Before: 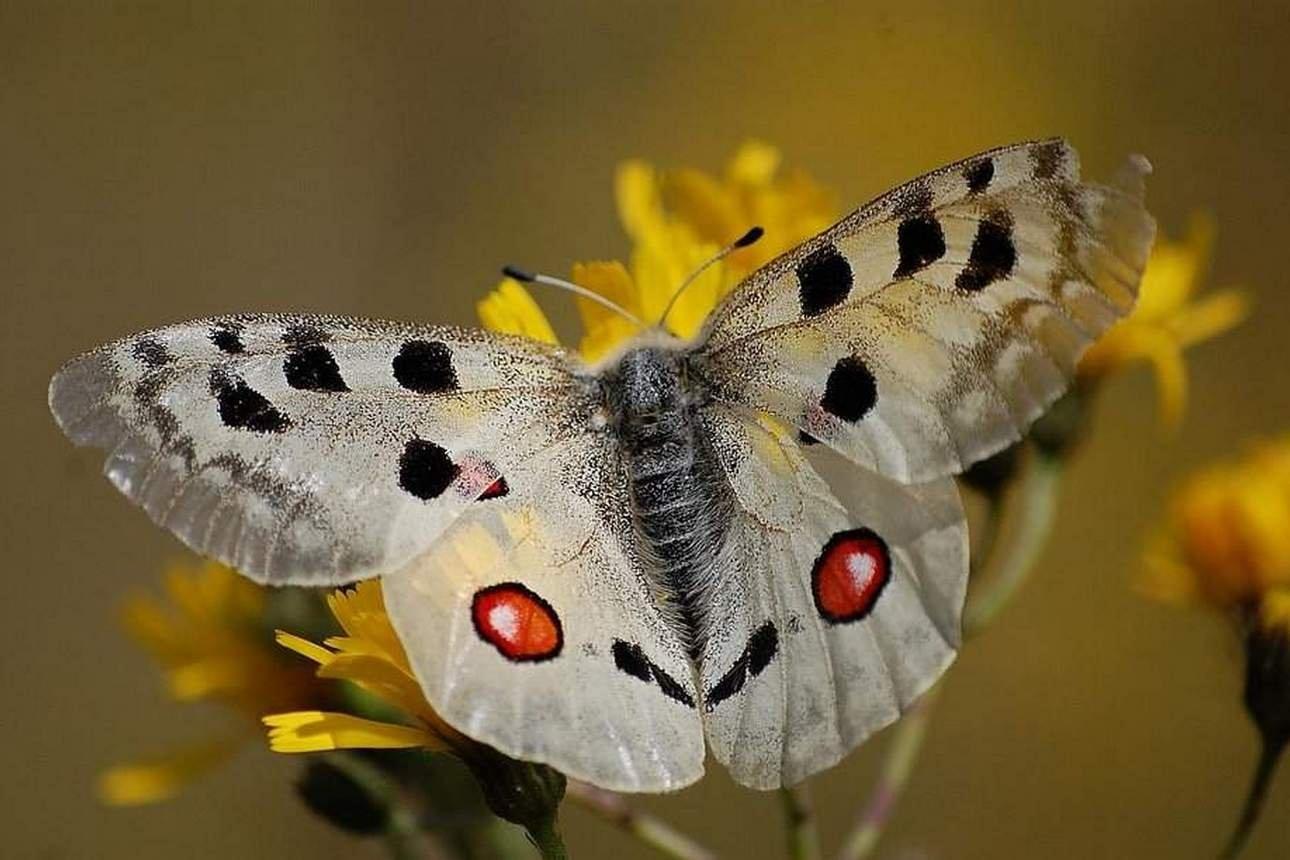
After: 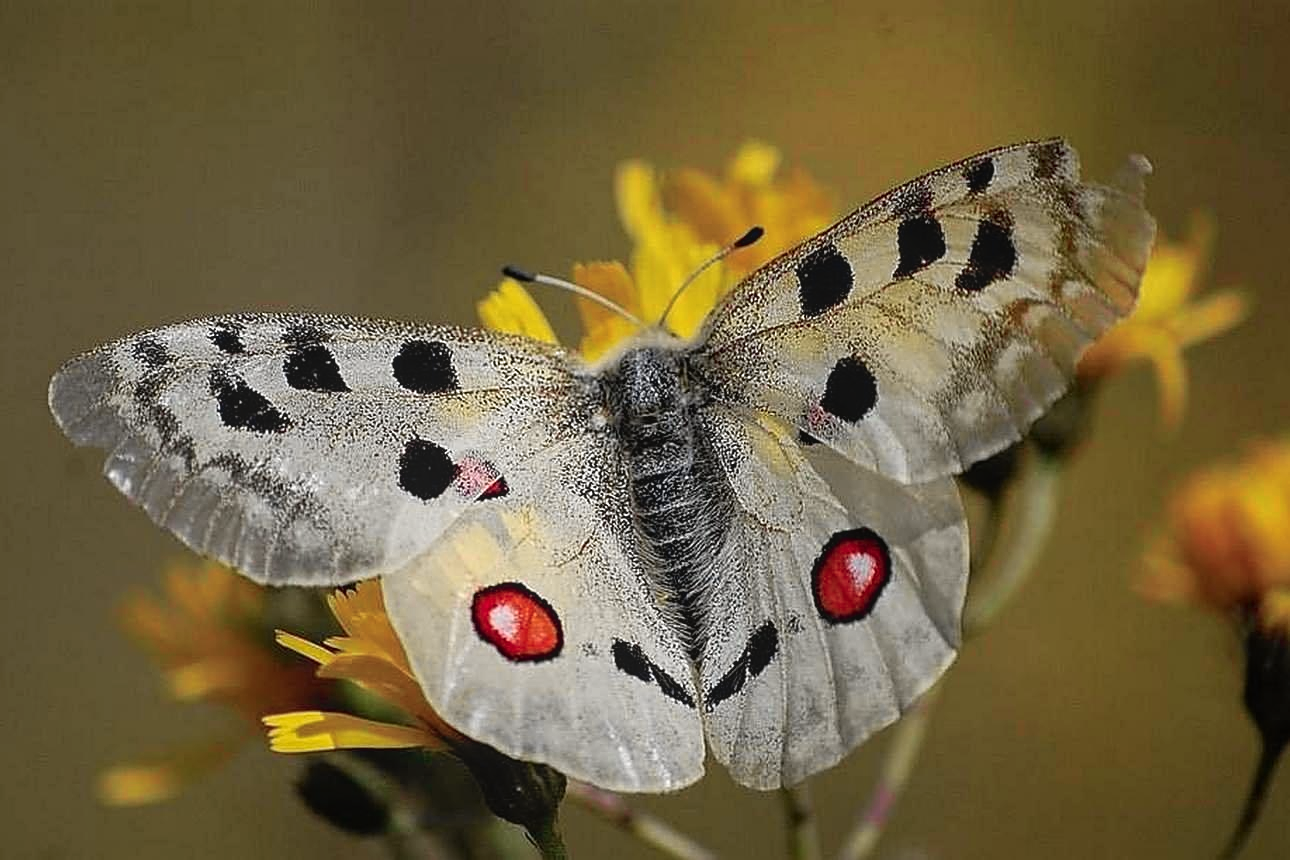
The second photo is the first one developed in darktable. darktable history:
tone curve: curves: ch0 [(0, 0.012) (0.056, 0.046) (0.218, 0.213) (0.606, 0.62) (0.82, 0.846) (1, 1)]; ch1 [(0, 0) (0.226, 0.261) (0.403, 0.437) (0.469, 0.472) (0.495, 0.499) (0.514, 0.504) (0.545, 0.555) (0.59, 0.598) (0.714, 0.733) (1, 1)]; ch2 [(0, 0) (0.269, 0.299) (0.459, 0.45) (0.498, 0.499) (0.523, 0.512) (0.568, 0.558) (0.634, 0.617) (0.702, 0.662) (0.781, 0.775) (1, 1)], color space Lab, independent channels, preserve colors none
sharpen: on, module defaults
local contrast: detail 110%
